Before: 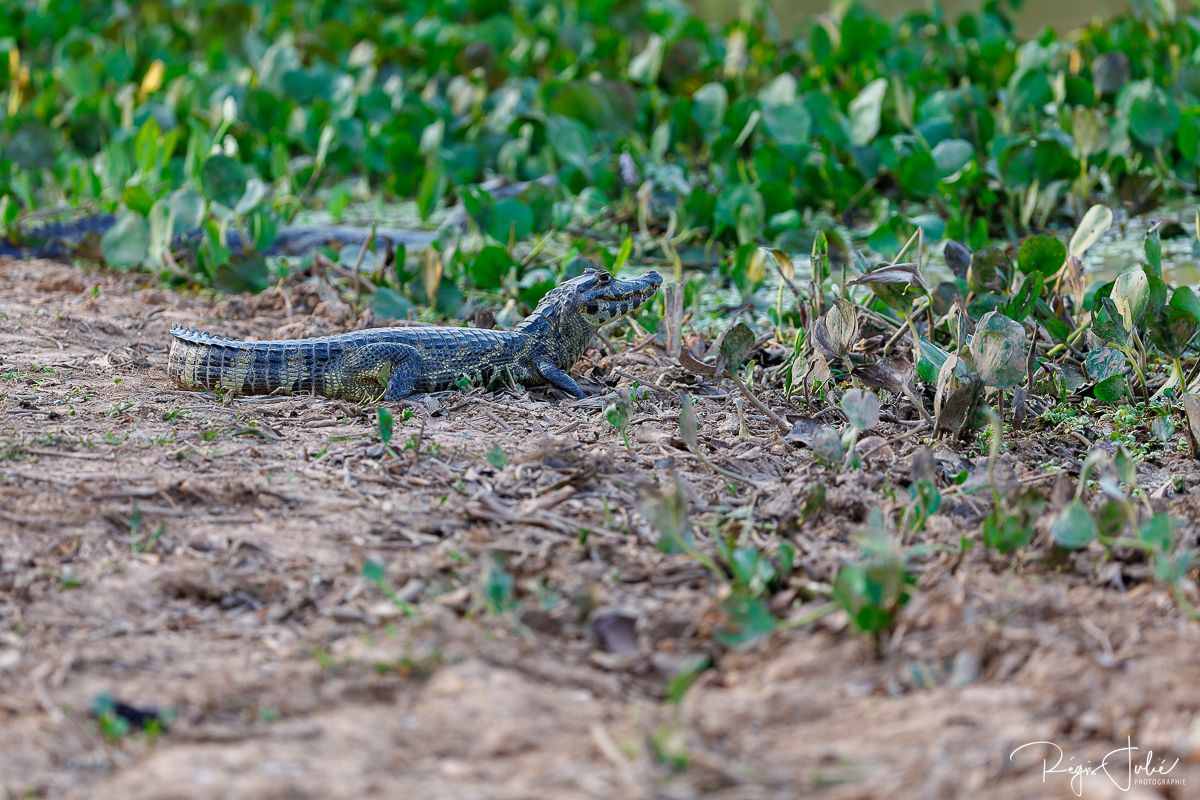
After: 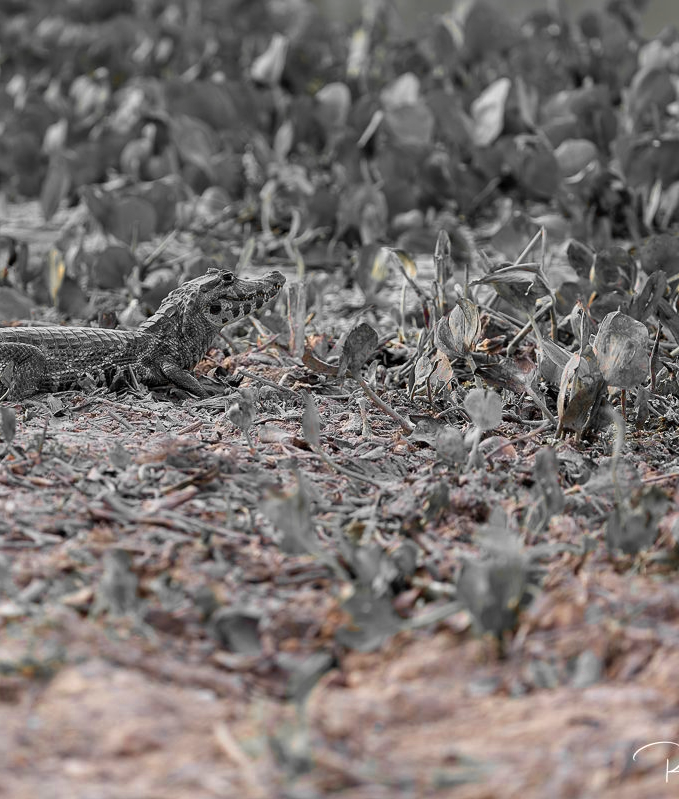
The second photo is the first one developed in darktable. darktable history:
crop: left 31.458%, top 0%, right 11.876%
velvia: on, module defaults
color zones: curves: ch0 [(0, 0.447) (0.184, 0.543) (0.323, 0.476) (0.429, 0.445) (0.571, 0.443) (0.714, 0.451) (0.857, 0.452) (1, 0.447)]; ch1 [(0, 0.464) (0.176, 0.46) (0.287, 0.177) (0.429, 0.002) (0.571, 0) (0.714, 0) (0.857, 0) (1, 0.464)], mix 20%
